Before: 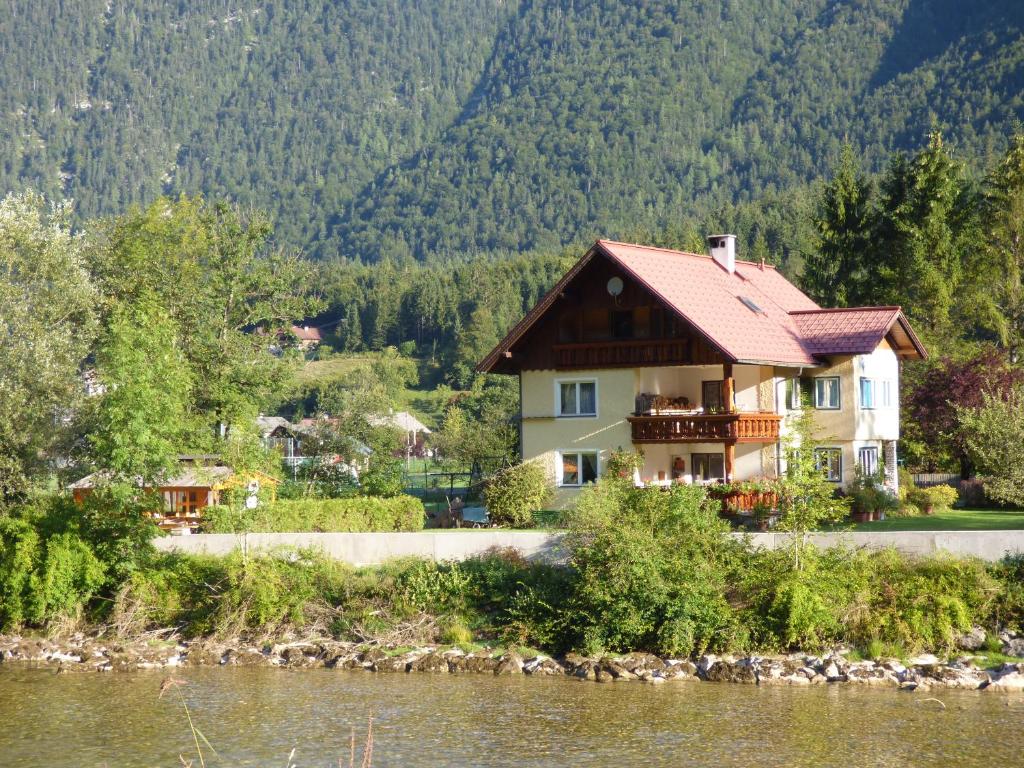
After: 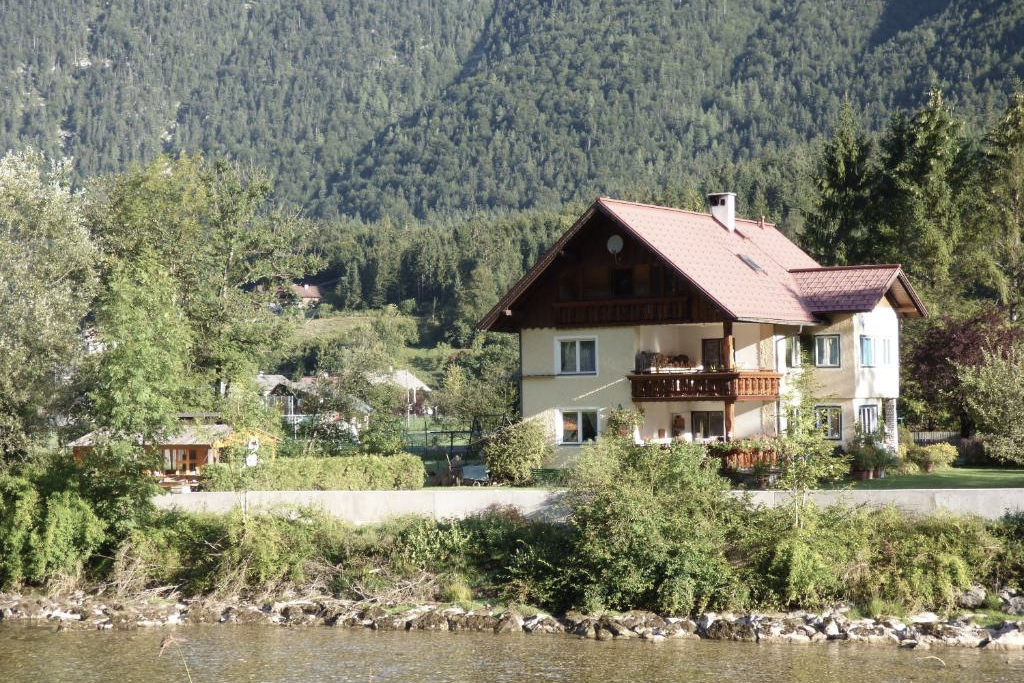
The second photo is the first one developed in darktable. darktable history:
crop and rotate: top 5.475%, bottom 5.587%
contrast brightness saturation: contrast 0.096, saturation -0.362
